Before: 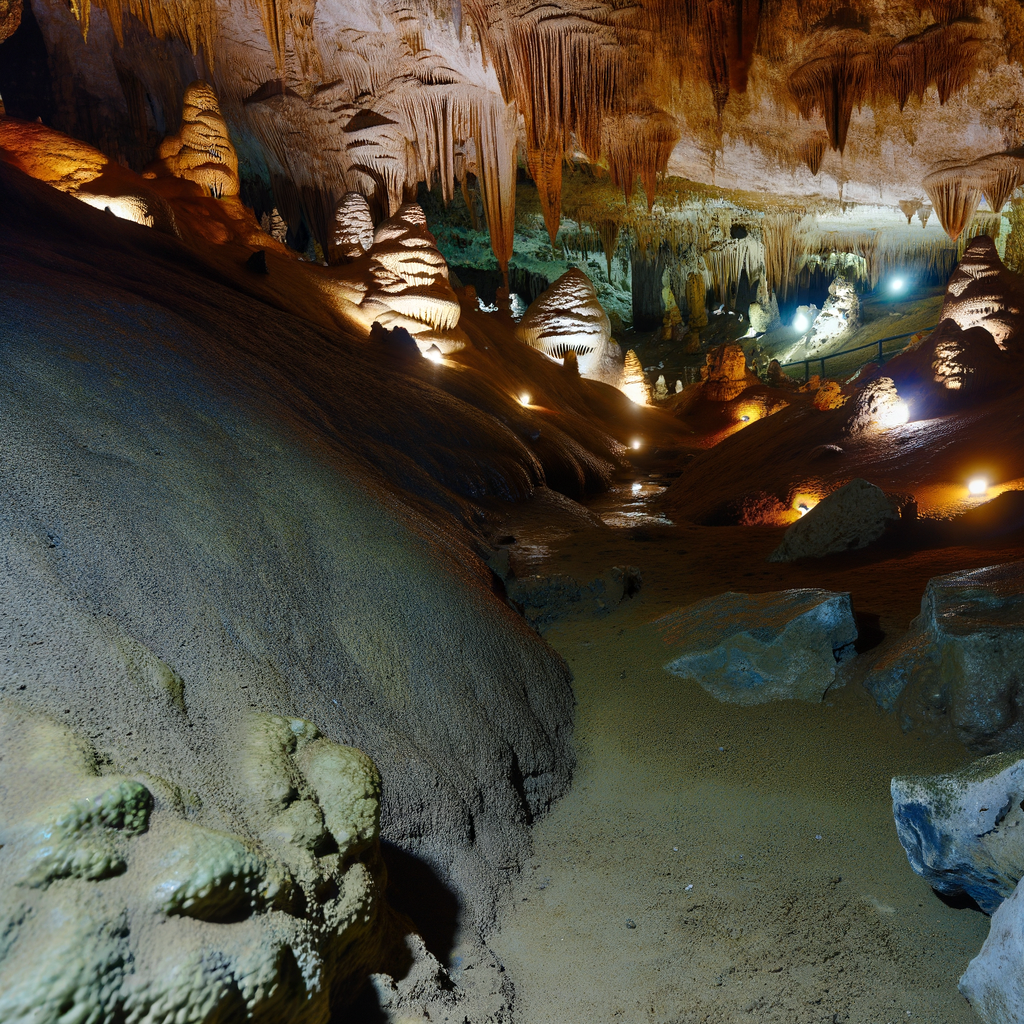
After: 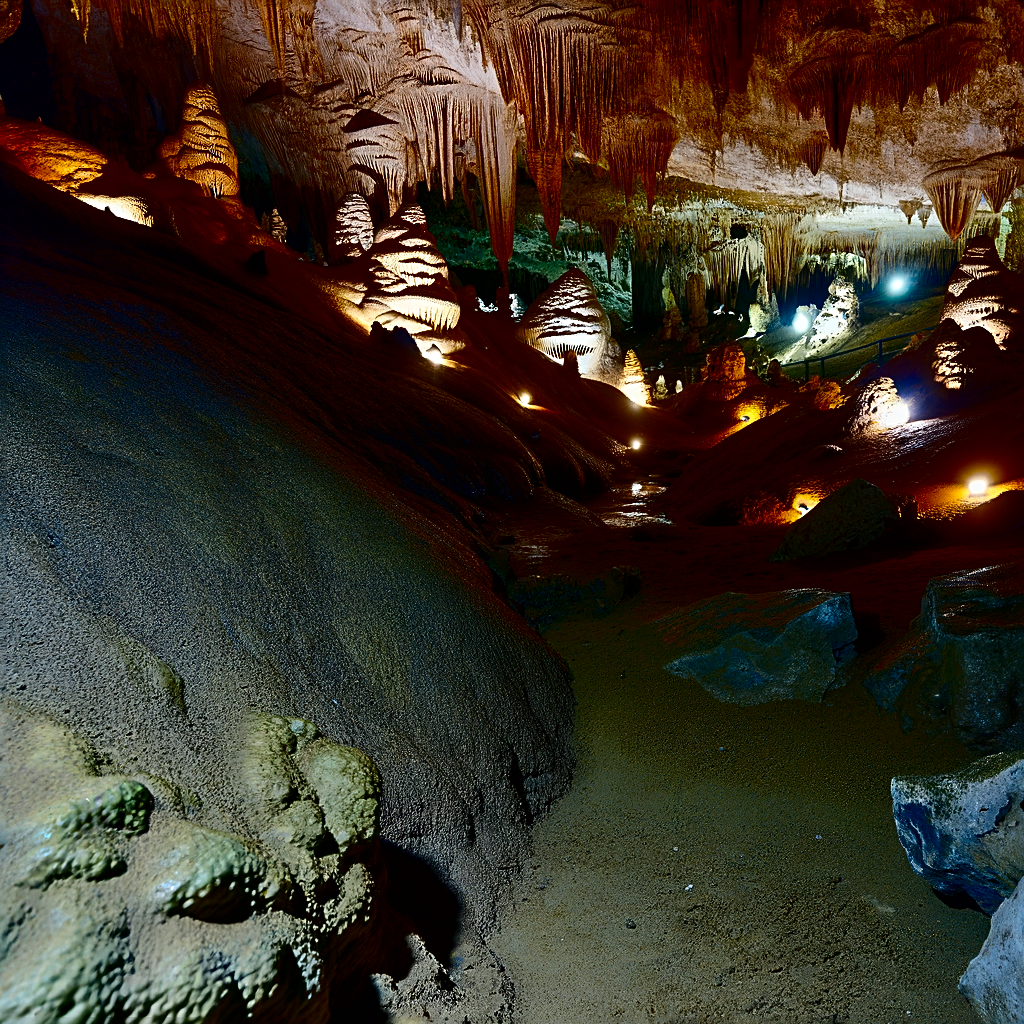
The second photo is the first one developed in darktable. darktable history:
contrast brightness saturation: contrast 0.22, brightness -0.19, saturation 0.24
sharpen: radius 2.543, amount 0.636
